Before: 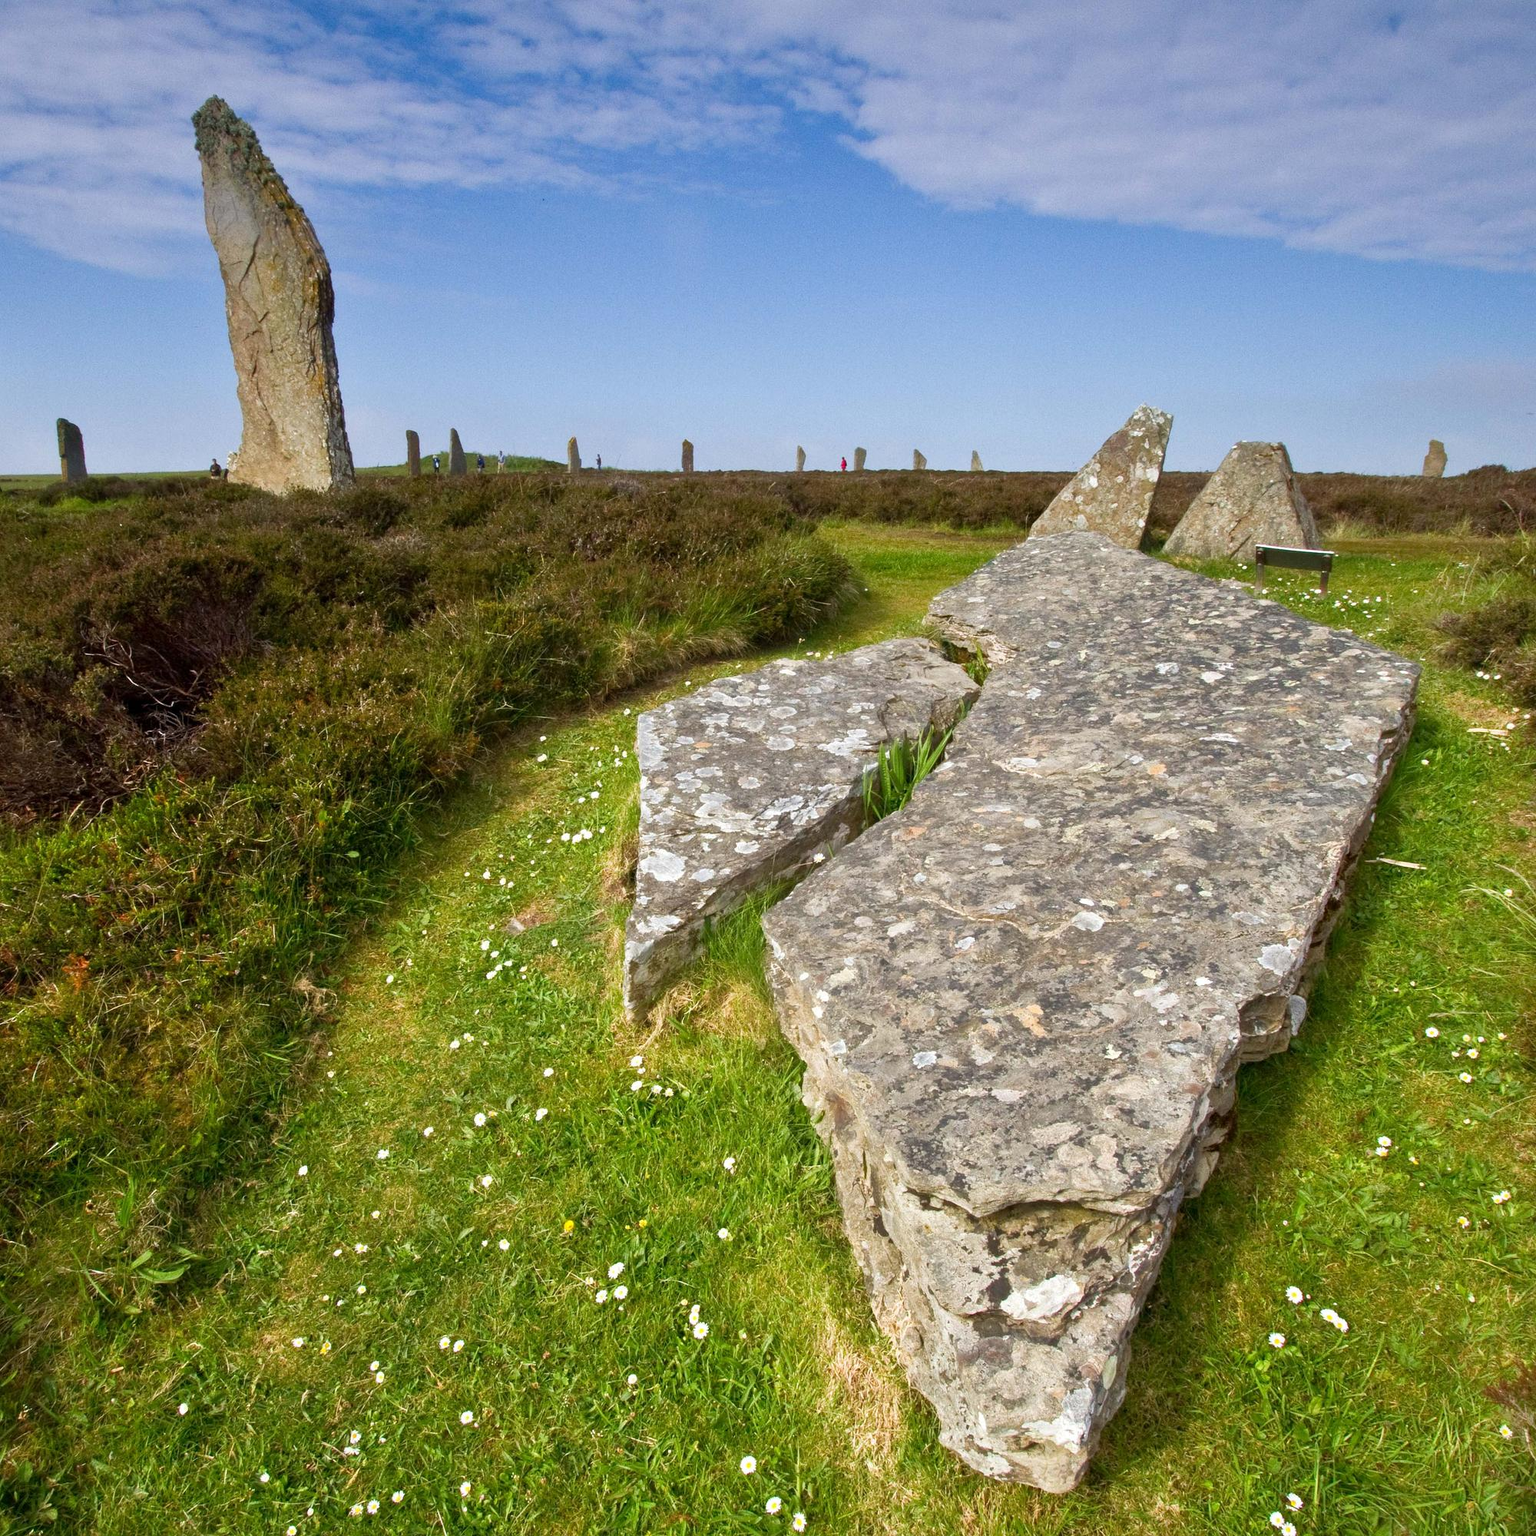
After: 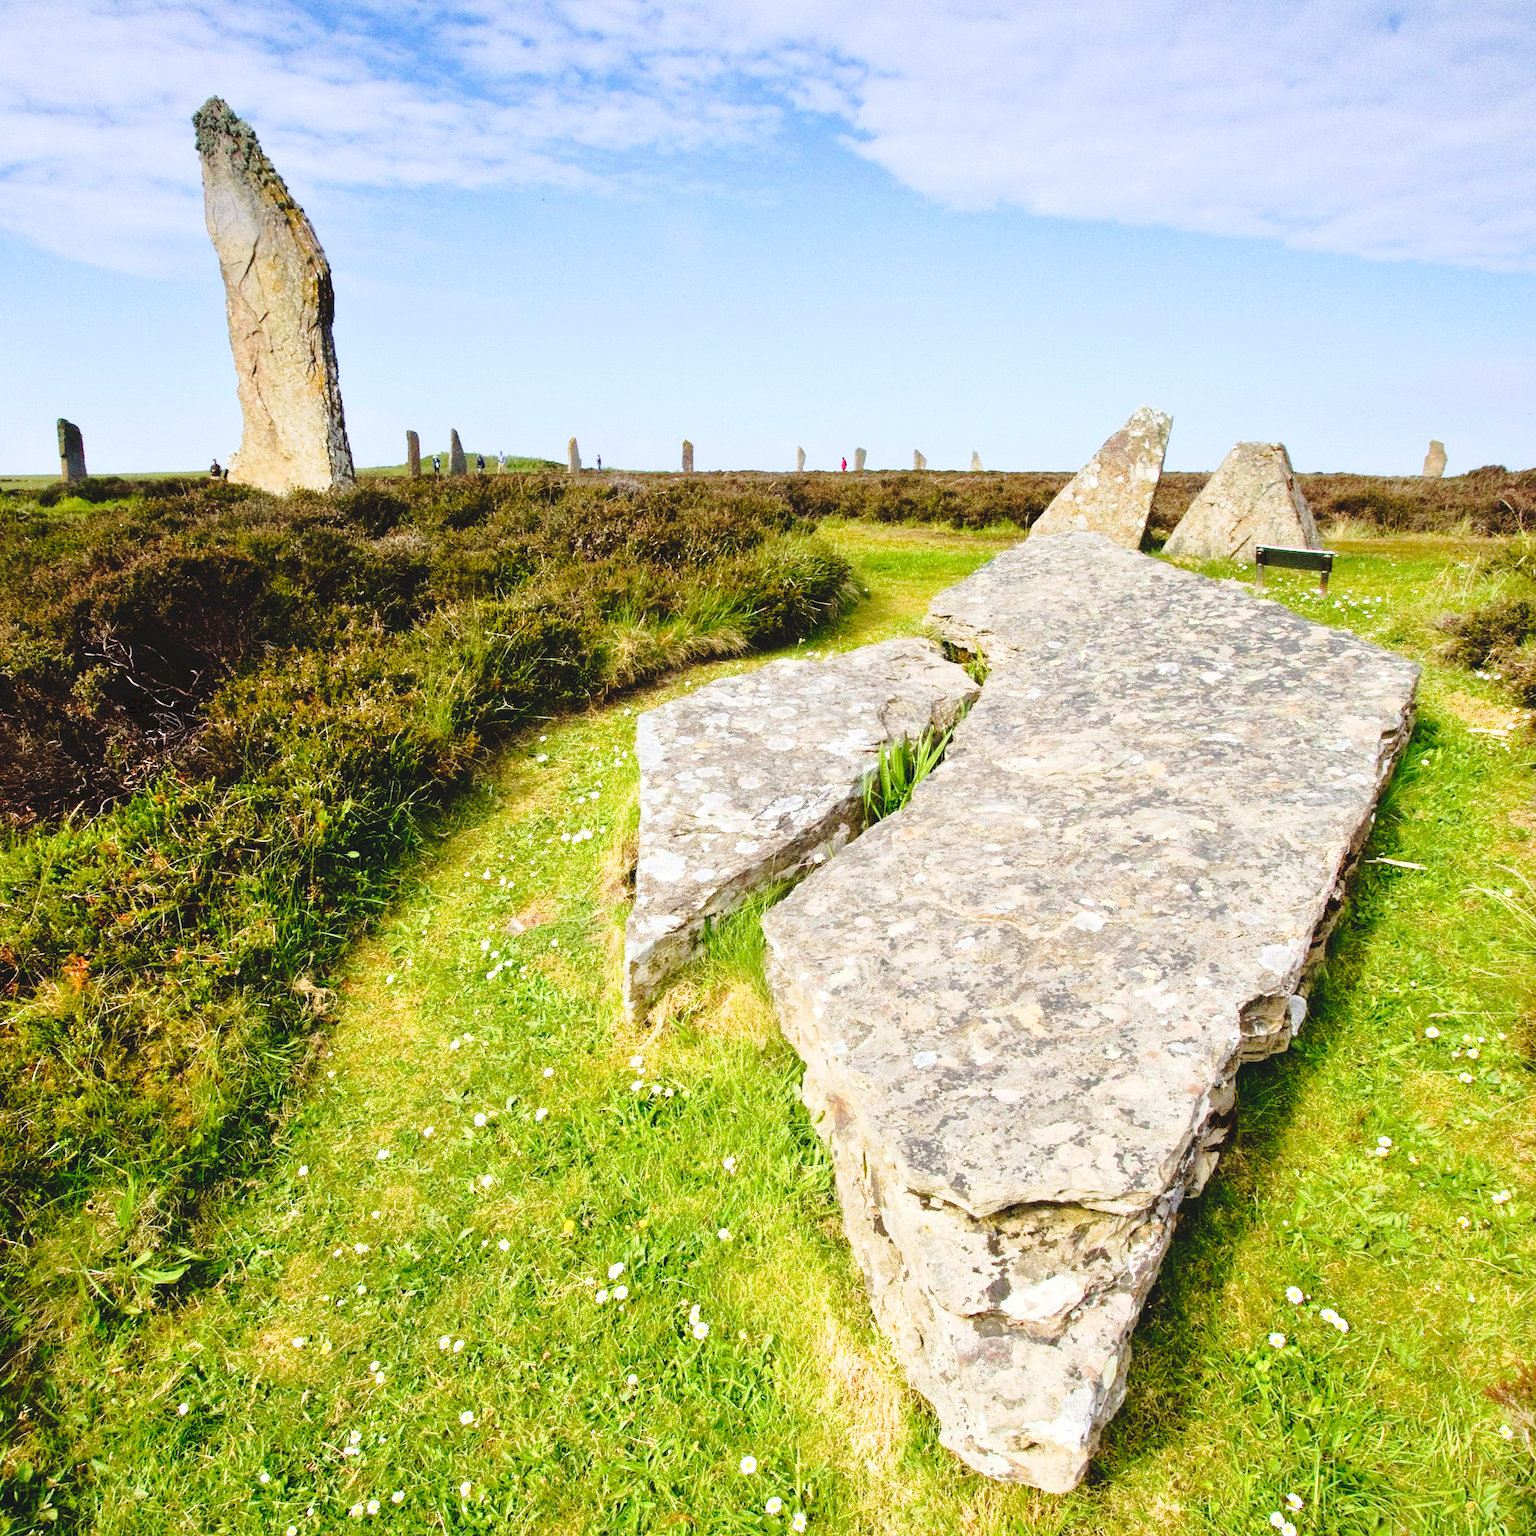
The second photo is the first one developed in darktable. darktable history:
tone curve: curves: ch0 [(0, 0) (0.003, 0.085) (0.011, 0.086) (0.025, 0.086) (0.044, 0.088) (0.069, 0.093) (0.1, 0.102) (0.136, 0.12) (0.177, 0.157) (0.224, 0.203) (0.277, 0.277) (0.335, 0.36) (0.399, 0.463) (0.468, 0.559) (0.543, 0.626) (0.623, 0.703) (0.709, 0.789) (0.801, 0.869) (0.898, 0.927) (1, 1)], preserve colors none
base curve: curves: ch0 [(0, 0) (0.028, 0.03) (0.121, 0.232) (0.46, 0.748) (0.859, 0.968) (1, 1)]
